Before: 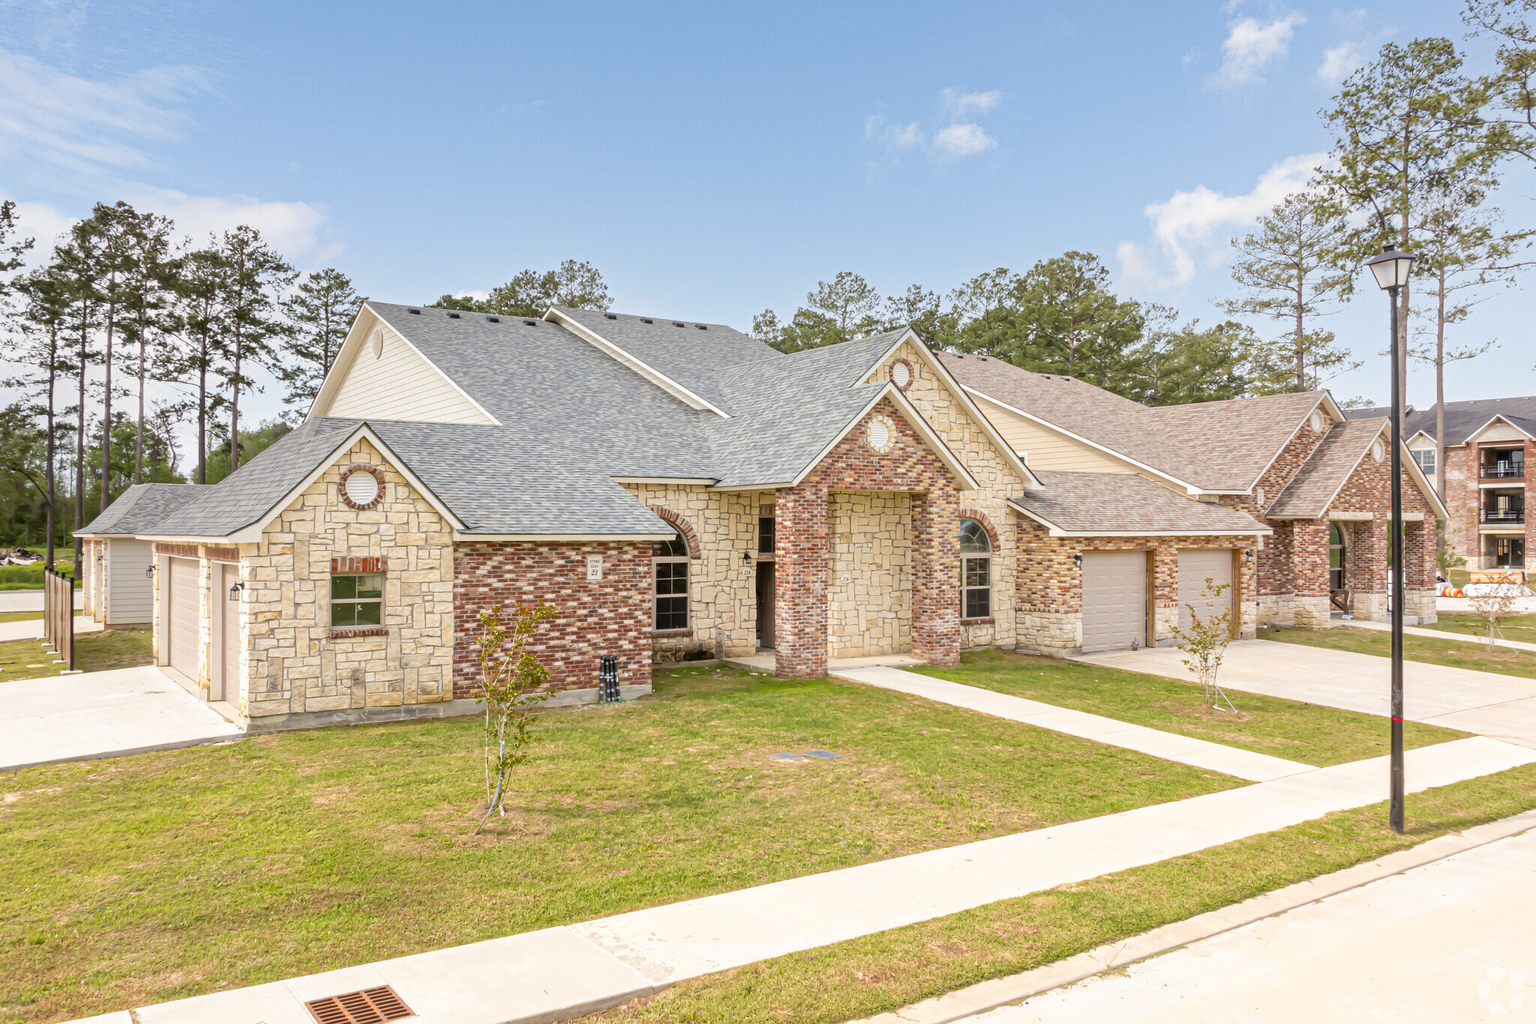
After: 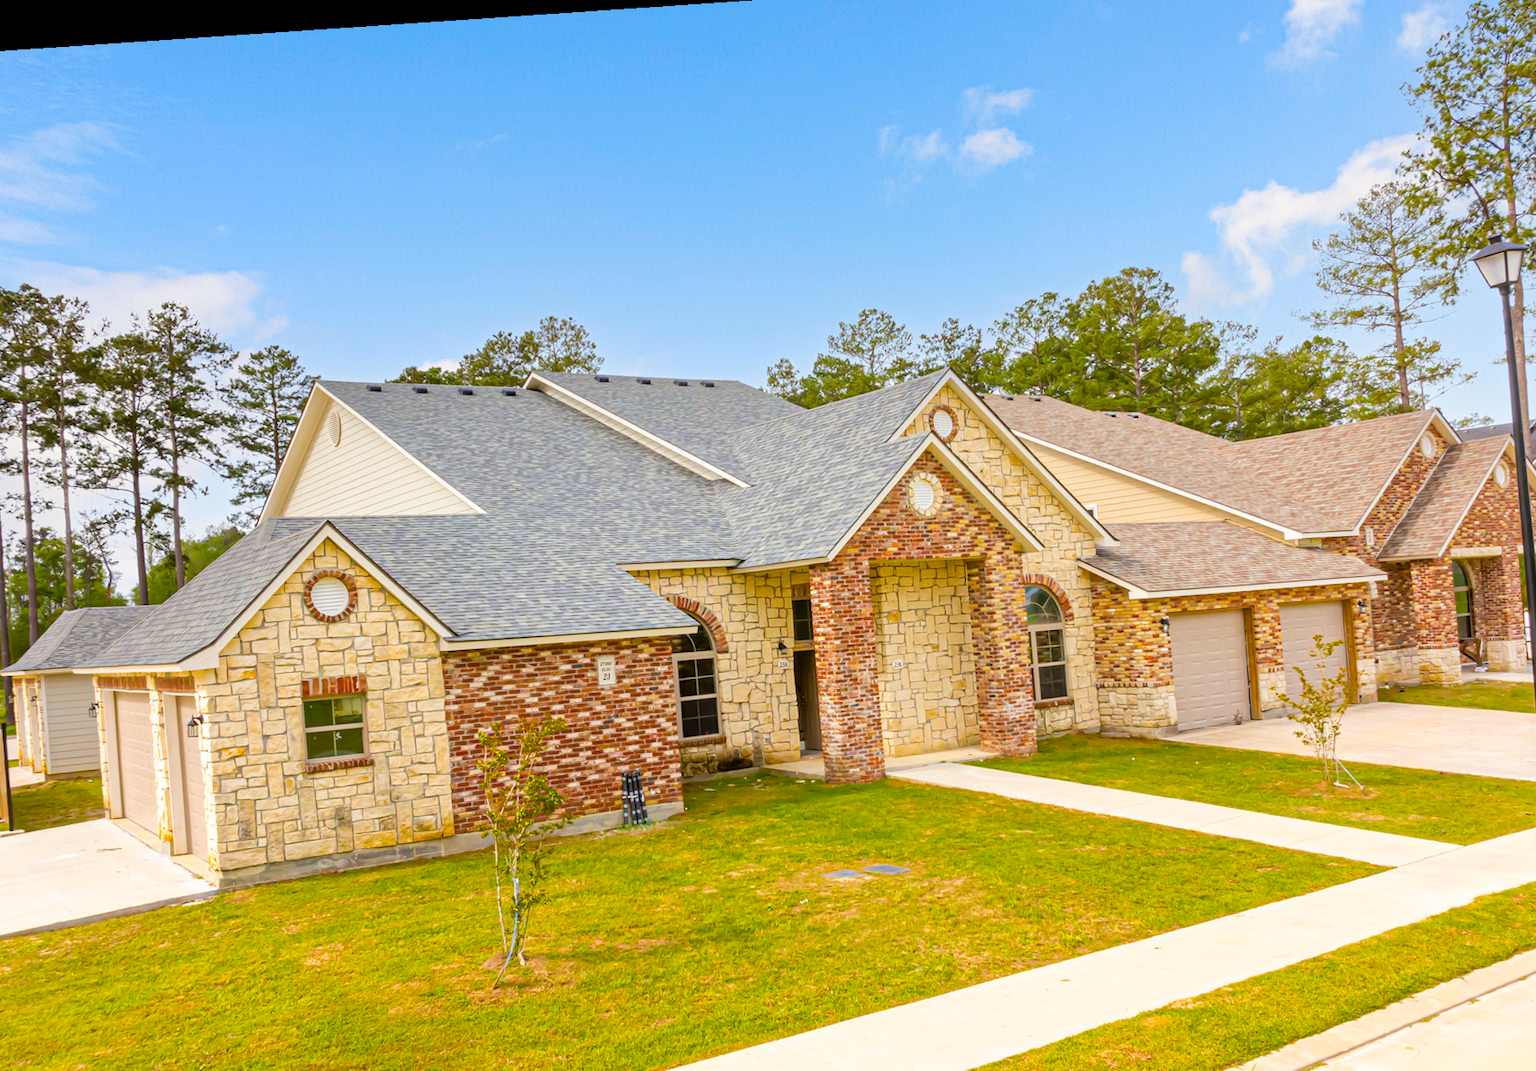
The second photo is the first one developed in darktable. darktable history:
rotate and perspective: rotation -4.2°, shear 0.006, automatic cropping off
color balance rgb: linear chroma grading › global chroma 23.15%, perceptual saturation grading › global saturation 28.7%, perceptual saturation grading › mid-tones 12.04%, perceptual saturation grading › shadows 10.19%, global vibrance 22.22%
crop and rotate: left 7.196%, top 4.574%, right 10.605%, bottom 13.178%
